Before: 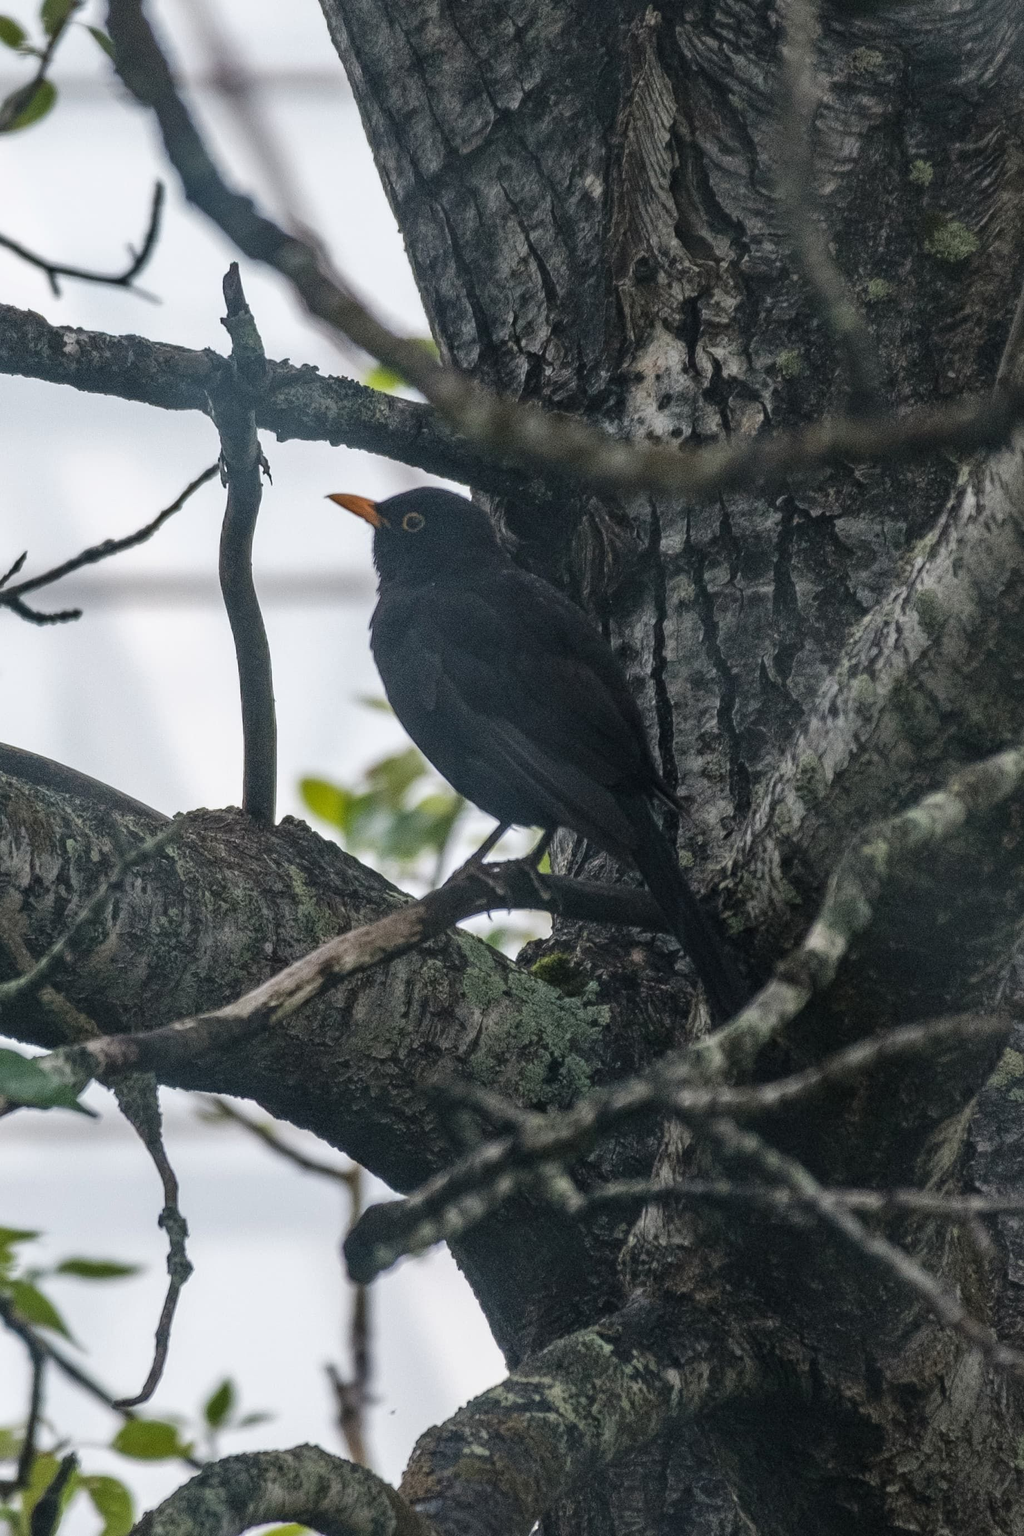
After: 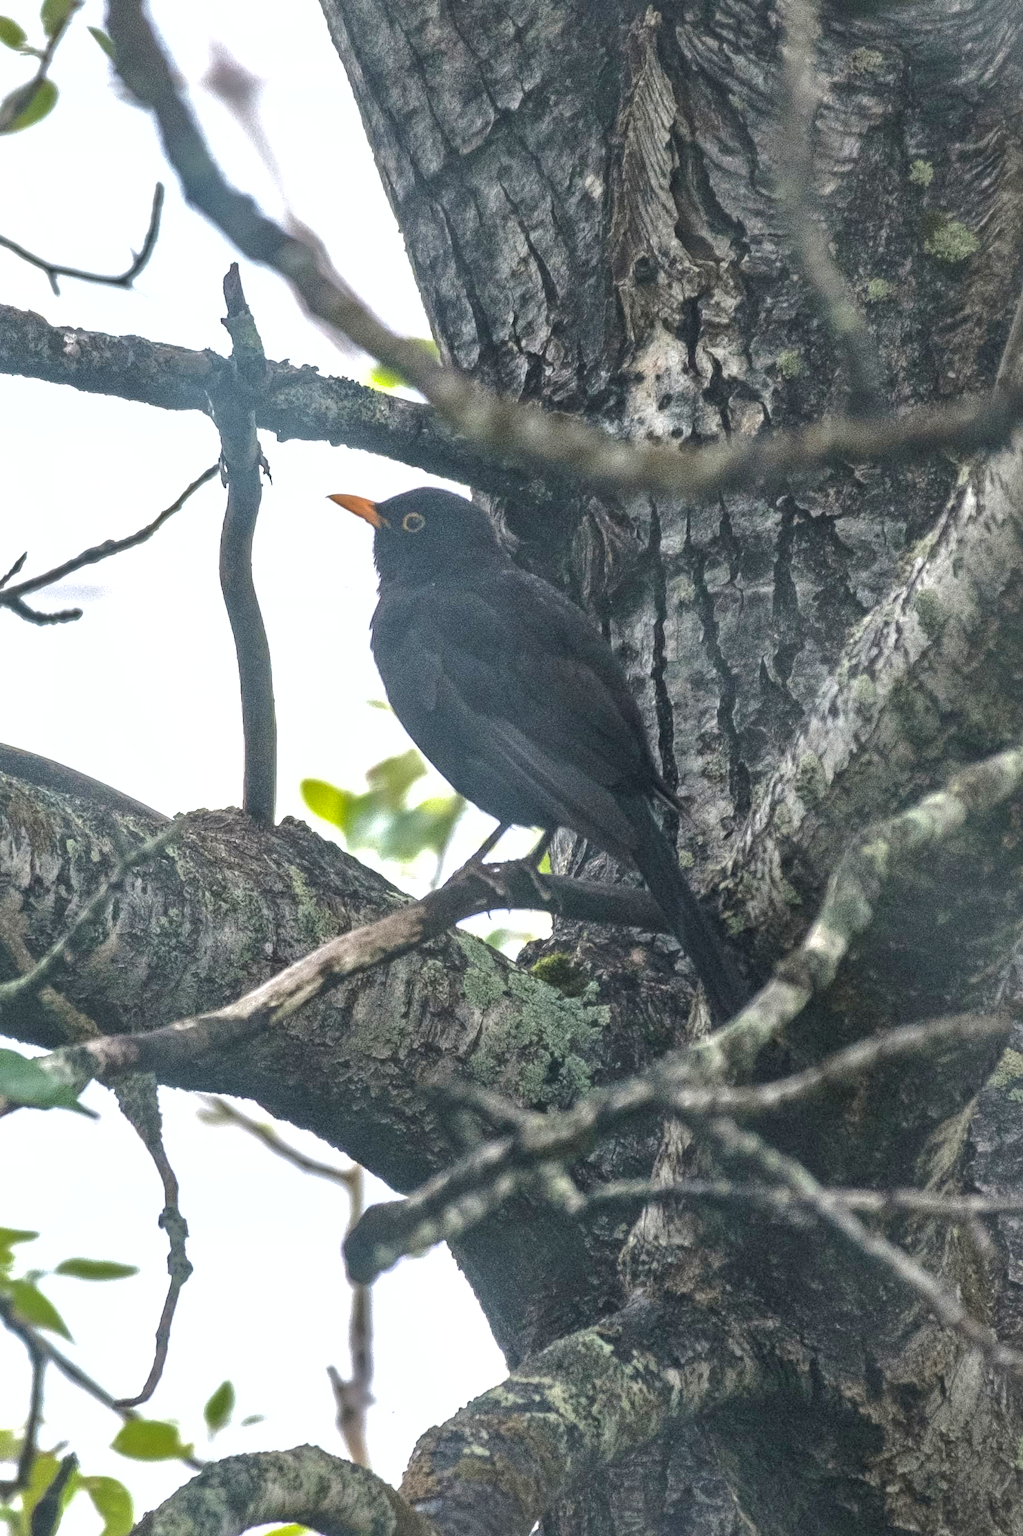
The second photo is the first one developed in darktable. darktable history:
exposure: black level correction 0, exposure 1.275 EV, compensate highlight preservation false
color zones: curves: ch1 [(0, 0.469) (0.01, 0.469) (0.12, 0.446) (0.248, 0.469) (0.5, 0.5) (0.748, 0.5) (0.99, 0.469) (1, 0.469)]
shadows and highlights: on, module defaults
